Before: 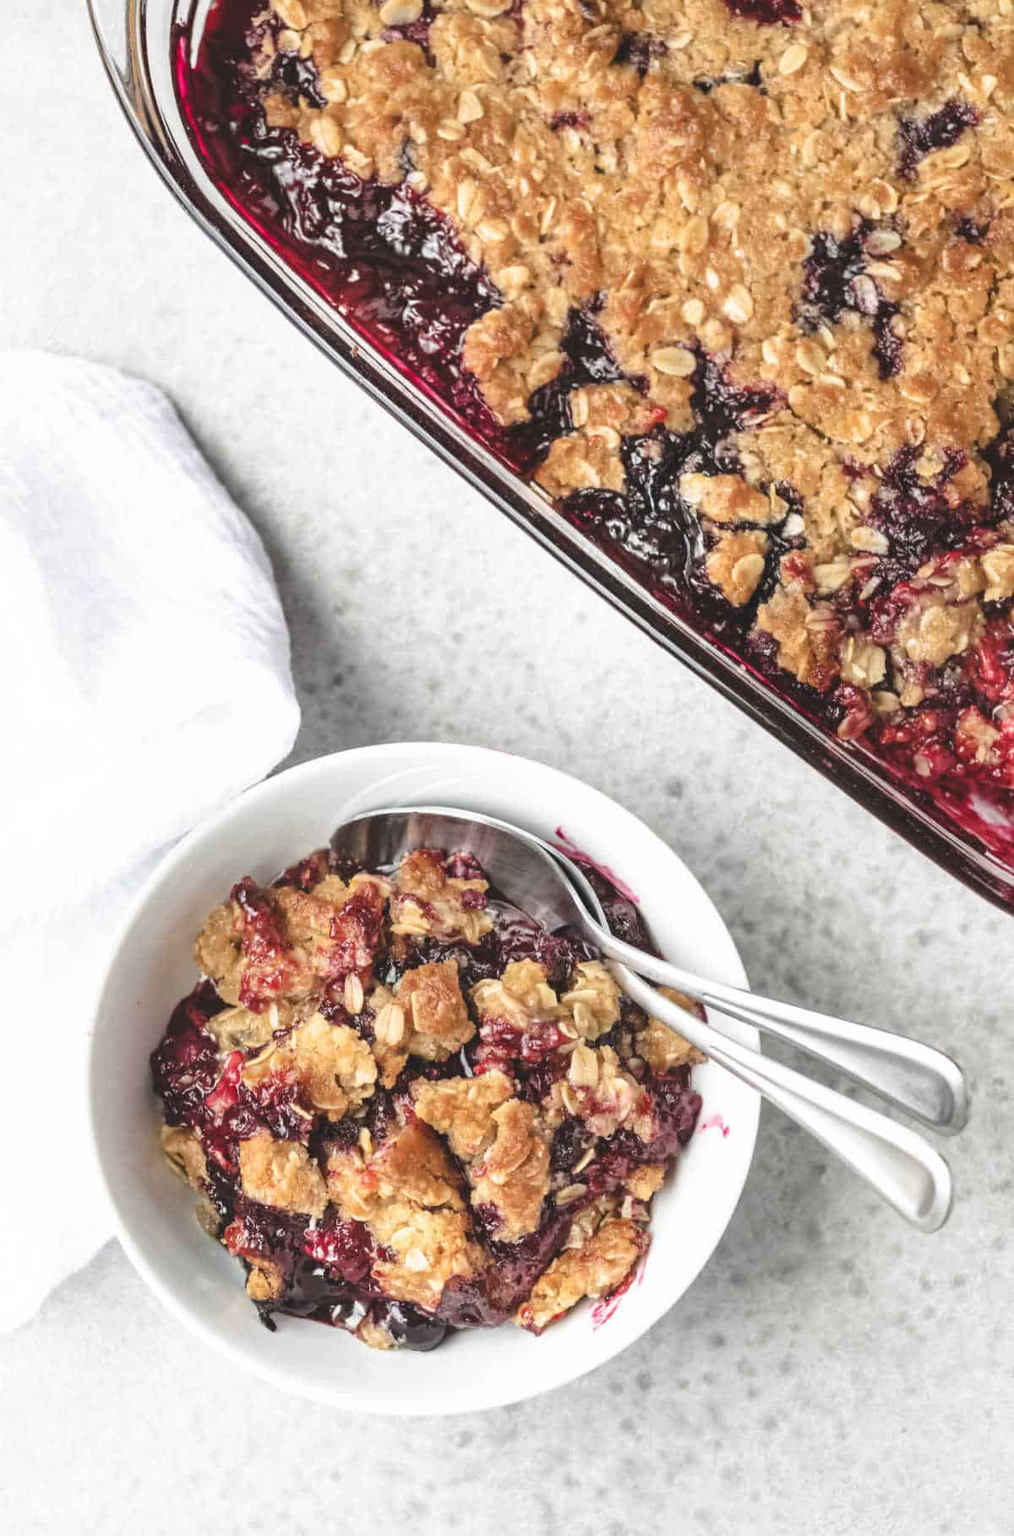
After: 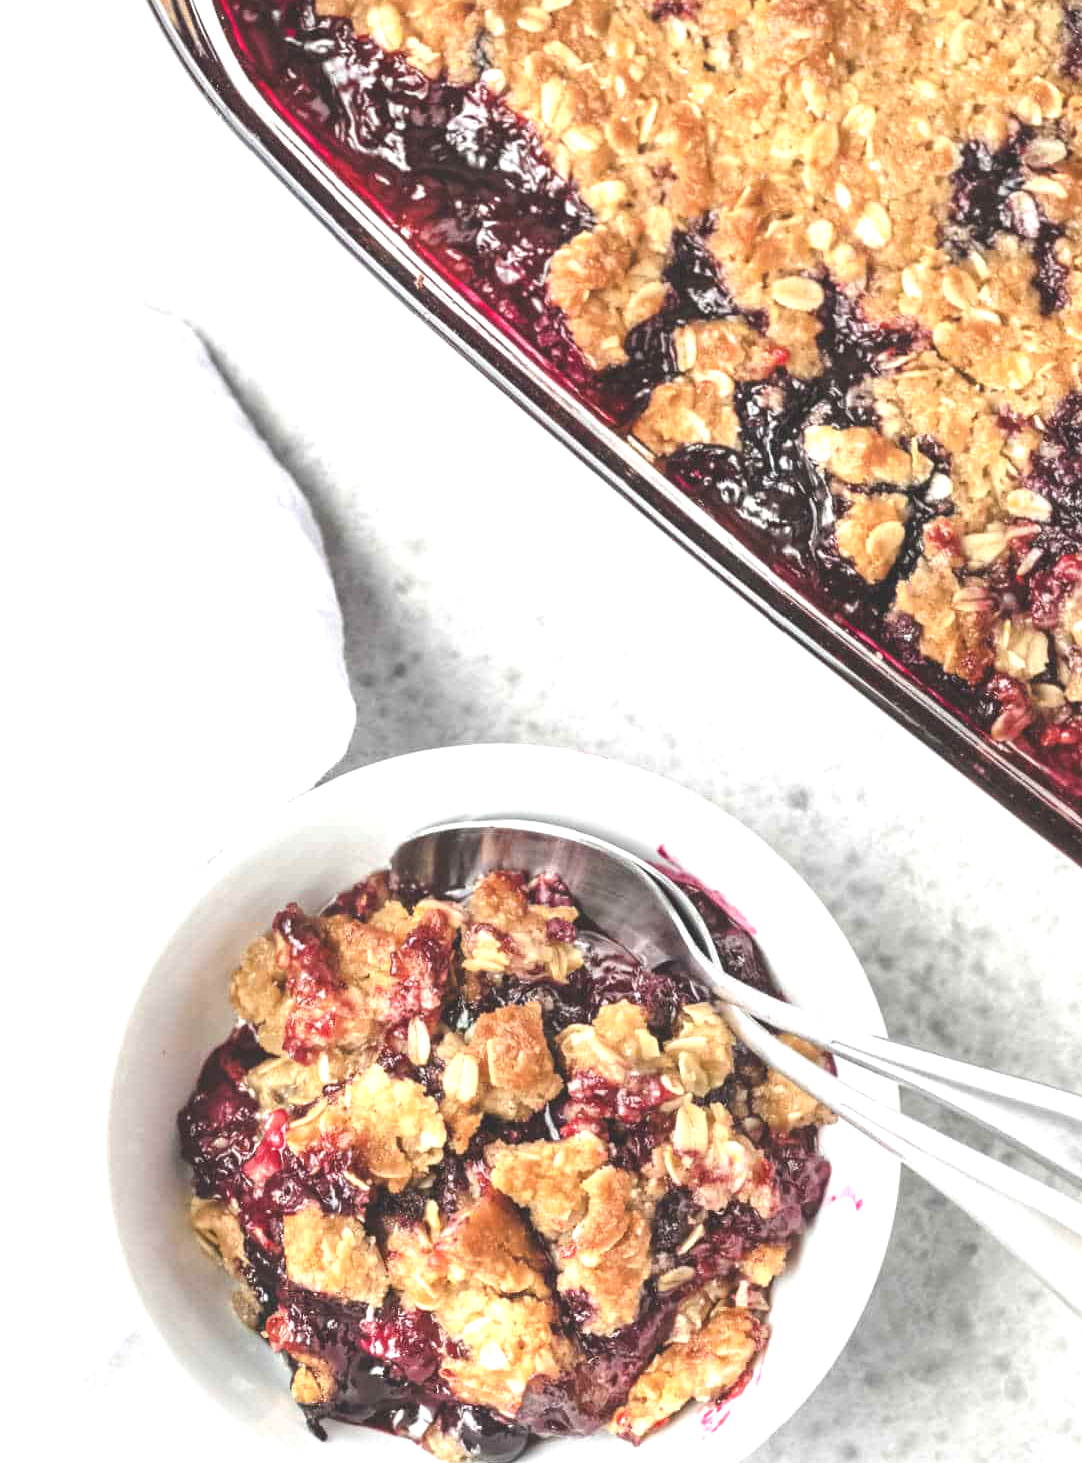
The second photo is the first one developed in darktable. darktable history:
crop: top 7.41%, right 9.797%, bottom 12.038%
exposure: black level correction -0.005, exposure 0.618 EV, compensate highlight preservation false
